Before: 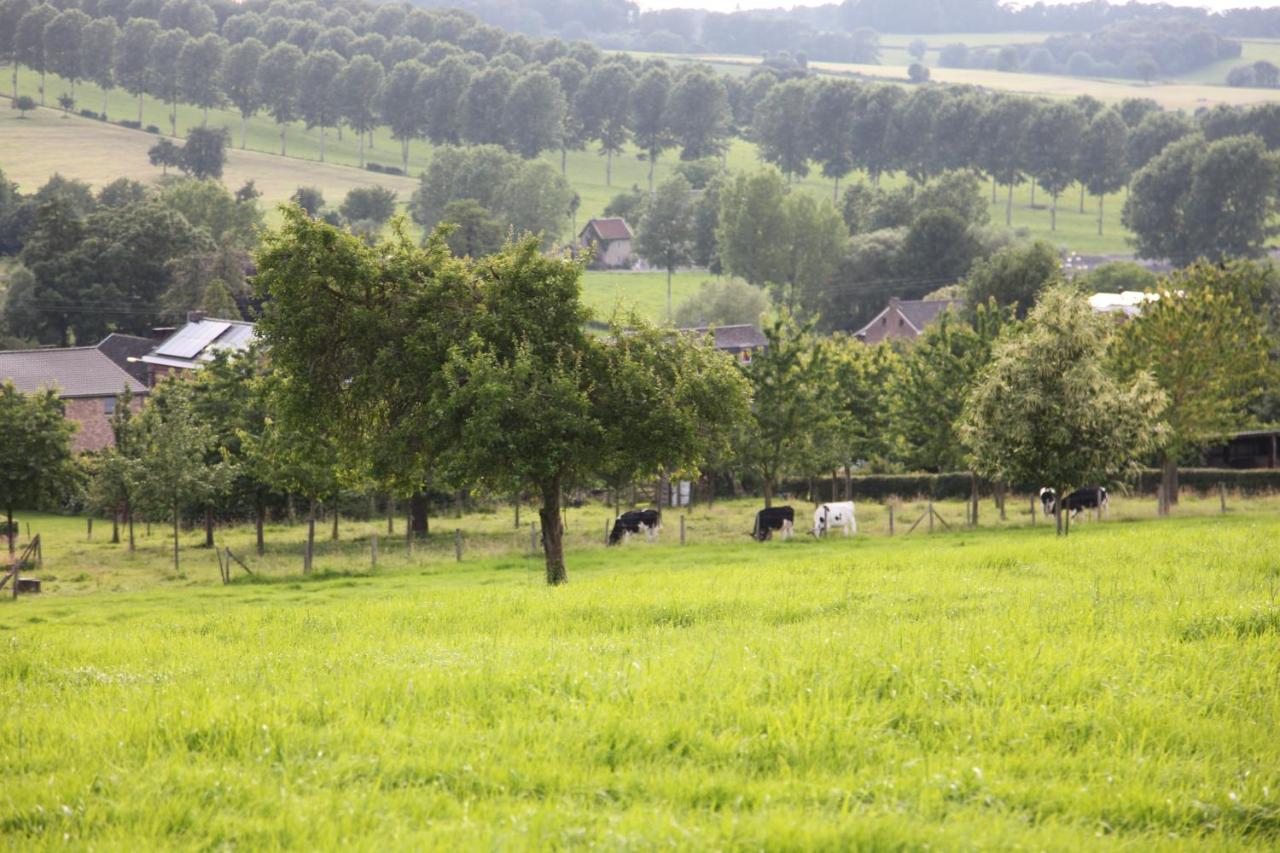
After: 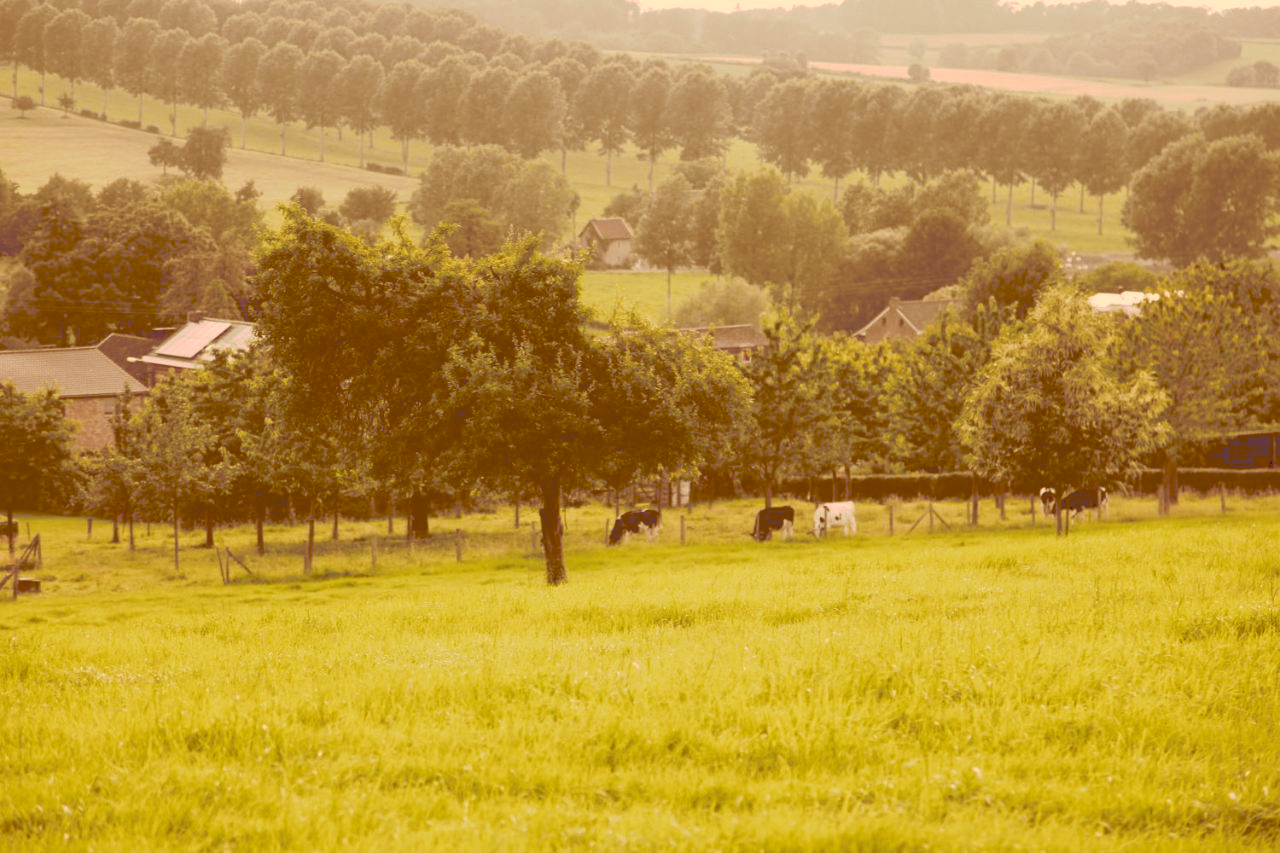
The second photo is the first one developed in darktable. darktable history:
tone curve: curves: ch0 [(0, 0) (0.003, 0.264) (0.011, 0.264) (0.025, 0.265) (0.044, 0.269) (0.069, 0.273) (0.1, 0.28) (0.136, 0.292) (0.177, 0.309) (0.224, 0.336) (0.277, 0.371) (0.335, 0.412) (0.399, 0.469) (0.468, 0.533) (0.543, 0.595) (0.623, 0.66) (0.709, 0.73) (0.801, 0.8) (0.898, 0.854) (1, 1)], preserve colors none
color look up table: target L [96.59, 90.09, 85.53, 83.56, 81.1, 70.07, 65.02, 57.7, 53.58, 52.82, 53.69, 38.38, 38.02, 36.57, 17.09, 202.77, 85.8, 82.09, 74.48, 67.11, 62.05, 53.07, 51.27, 49.14, 39.76, 31.42, 28.09, 20.4, 12.41, 8.937, 95.74, 83.97, 80.44, 72.25, 56.53, 66.72, 52.79, 74.79, 59.56, 46.82, 32.05, 41.26, 19.6, 14.39, 83.19, 84.23, 68.5, 62.46, 37.79], target a [11.7, 11.19, -11.76, -31.52, -3.618, -17.85, 7.234, -16.95, -8.253, 13.21, 11.2, 6.56, 8.637, 4.584, 29.79, 0, 13.37, 20.95, 27.14, 27.27, 43.46, 30.19, 51.85, 59.18, 28.91, 46.34, 28.87, 51.54, 50.11, 43.68, 15.57, 25.44, 22.18, 19.25, 58.38, 36.59, 62.42, 25.36, 28.84, 32.76, 22.43, 45.82, 48.45, 53.92, 0.075, 11.8, 7.451, 9.483, 19.44], target b [46.31, 76.16, 36.42, 59.13, 59.77, 91.34, 101.5, 62.24, 91.63, 90.22, 44.24, 65.7, 64.71, 62.68, 29.25, -0.002, 57.11, 46.03, 30.03, 88.92, 49.83, 43.3, 87.76, 57.36, 67.93, 53.51, 48.16, 34.95, 21.12, 15.19, 26.11, 12.51, 6.935, 13.89, 19.75, -2.416, 5.511, -2.125, -3.846, 7.953, 54.56, -12.27, 33.08, 24.13, 16.58, 14.48, 34.52, 15.1, 23.82], num patches 49
